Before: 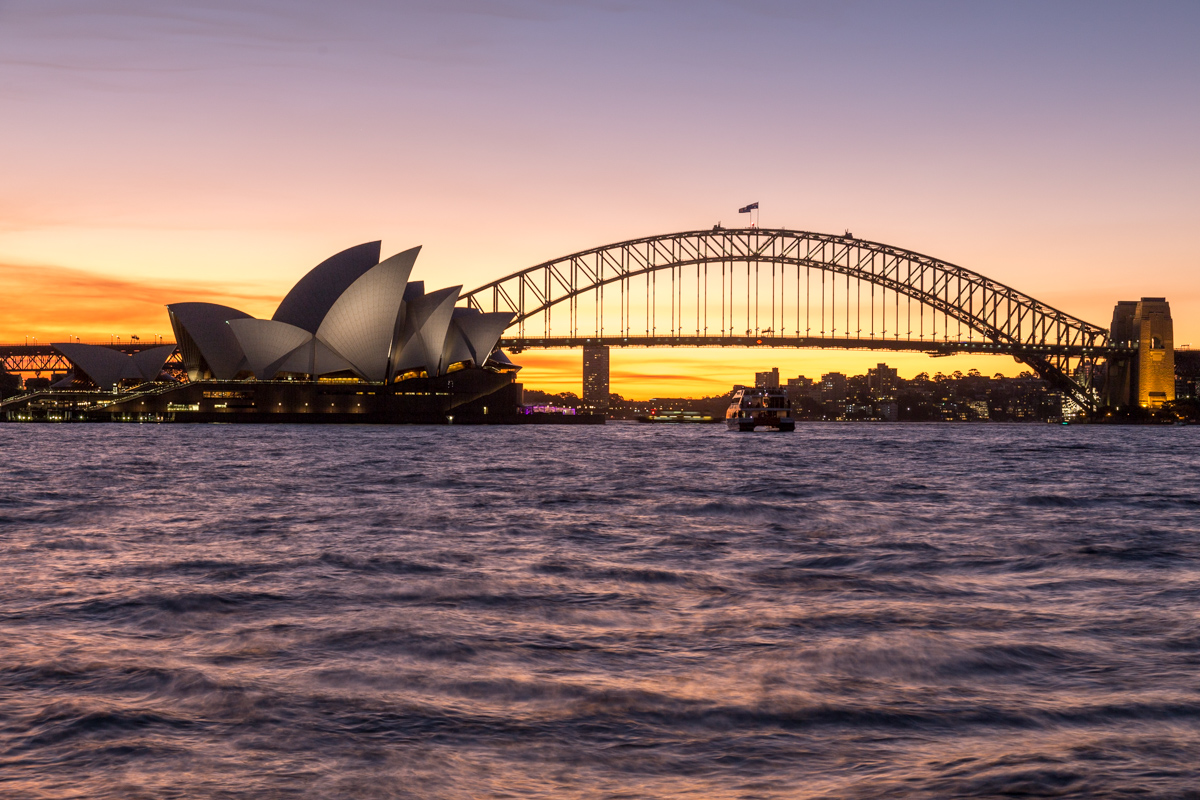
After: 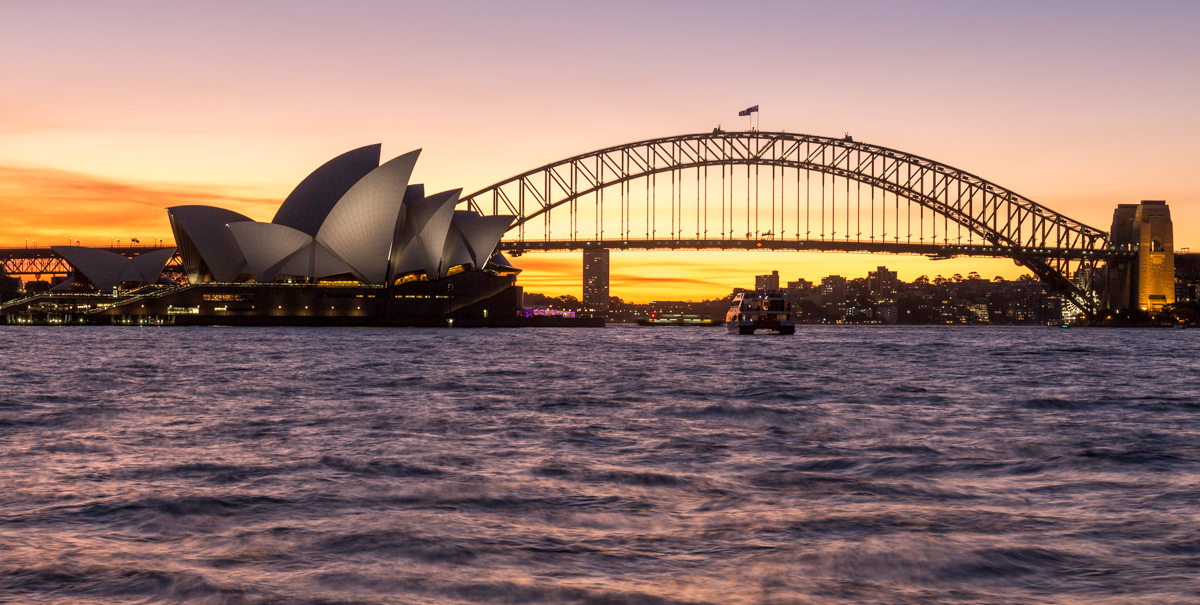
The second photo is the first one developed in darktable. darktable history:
crop and rotate: top 12.128%, bottom 12.179%
